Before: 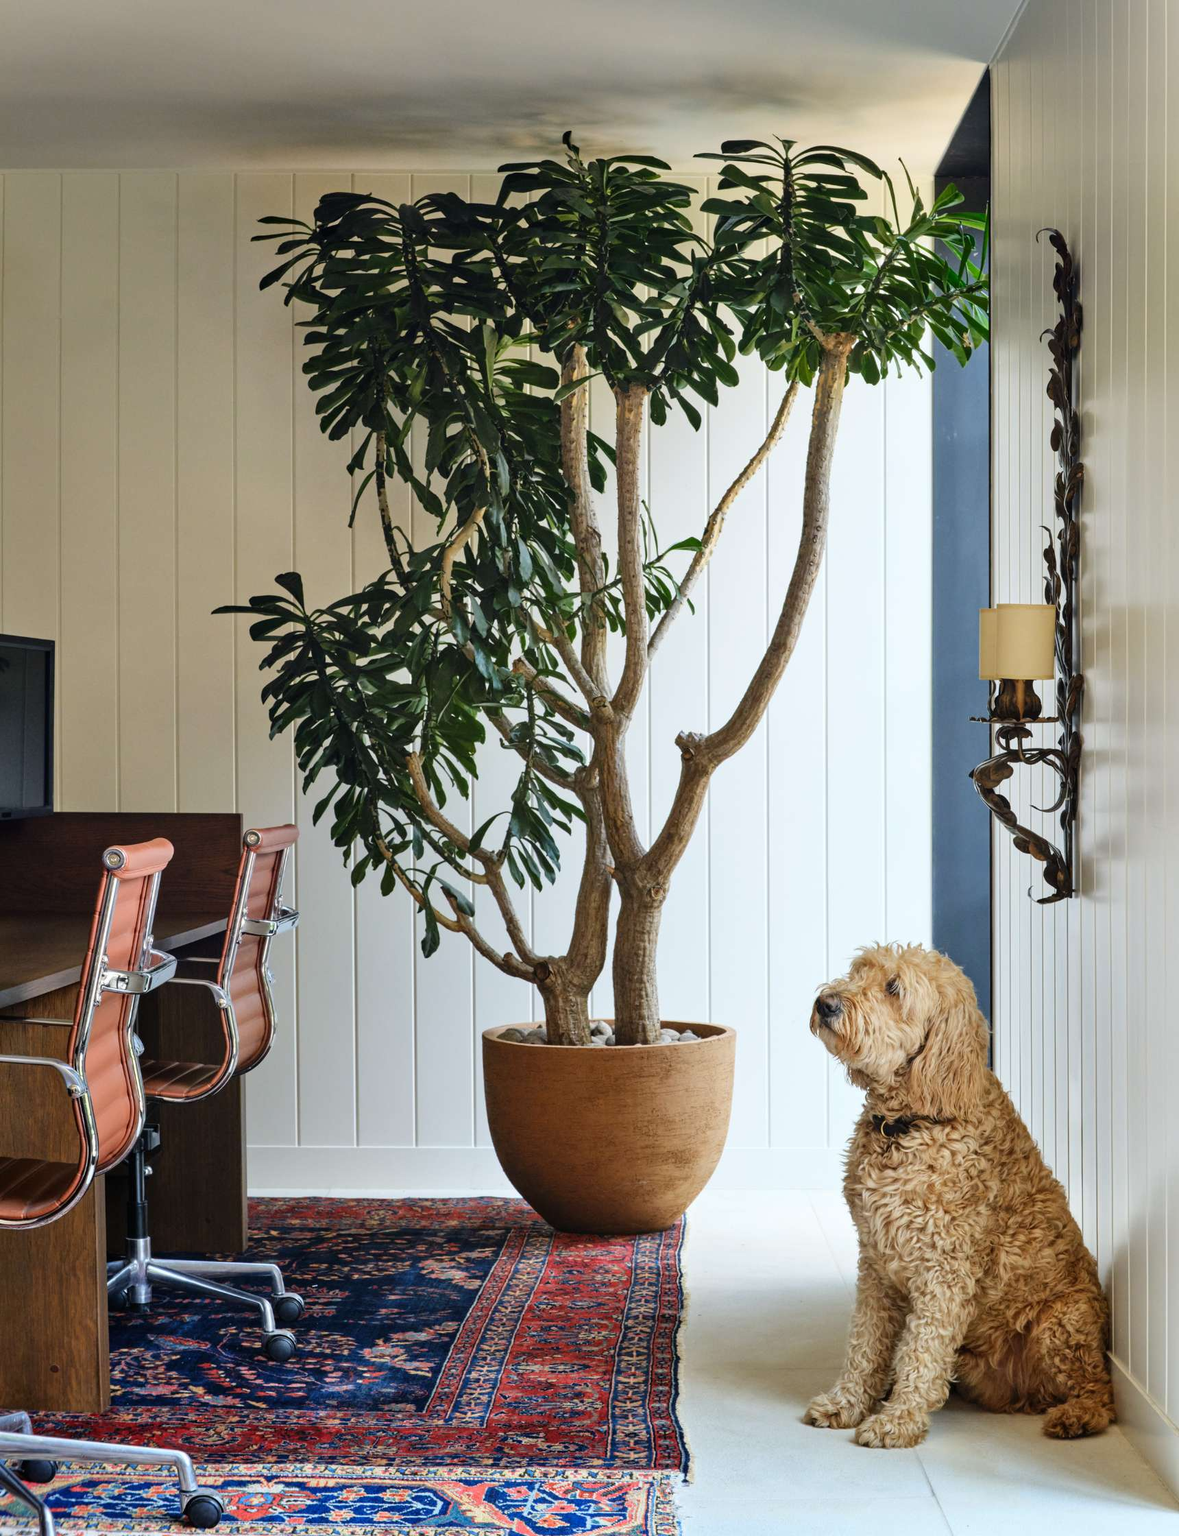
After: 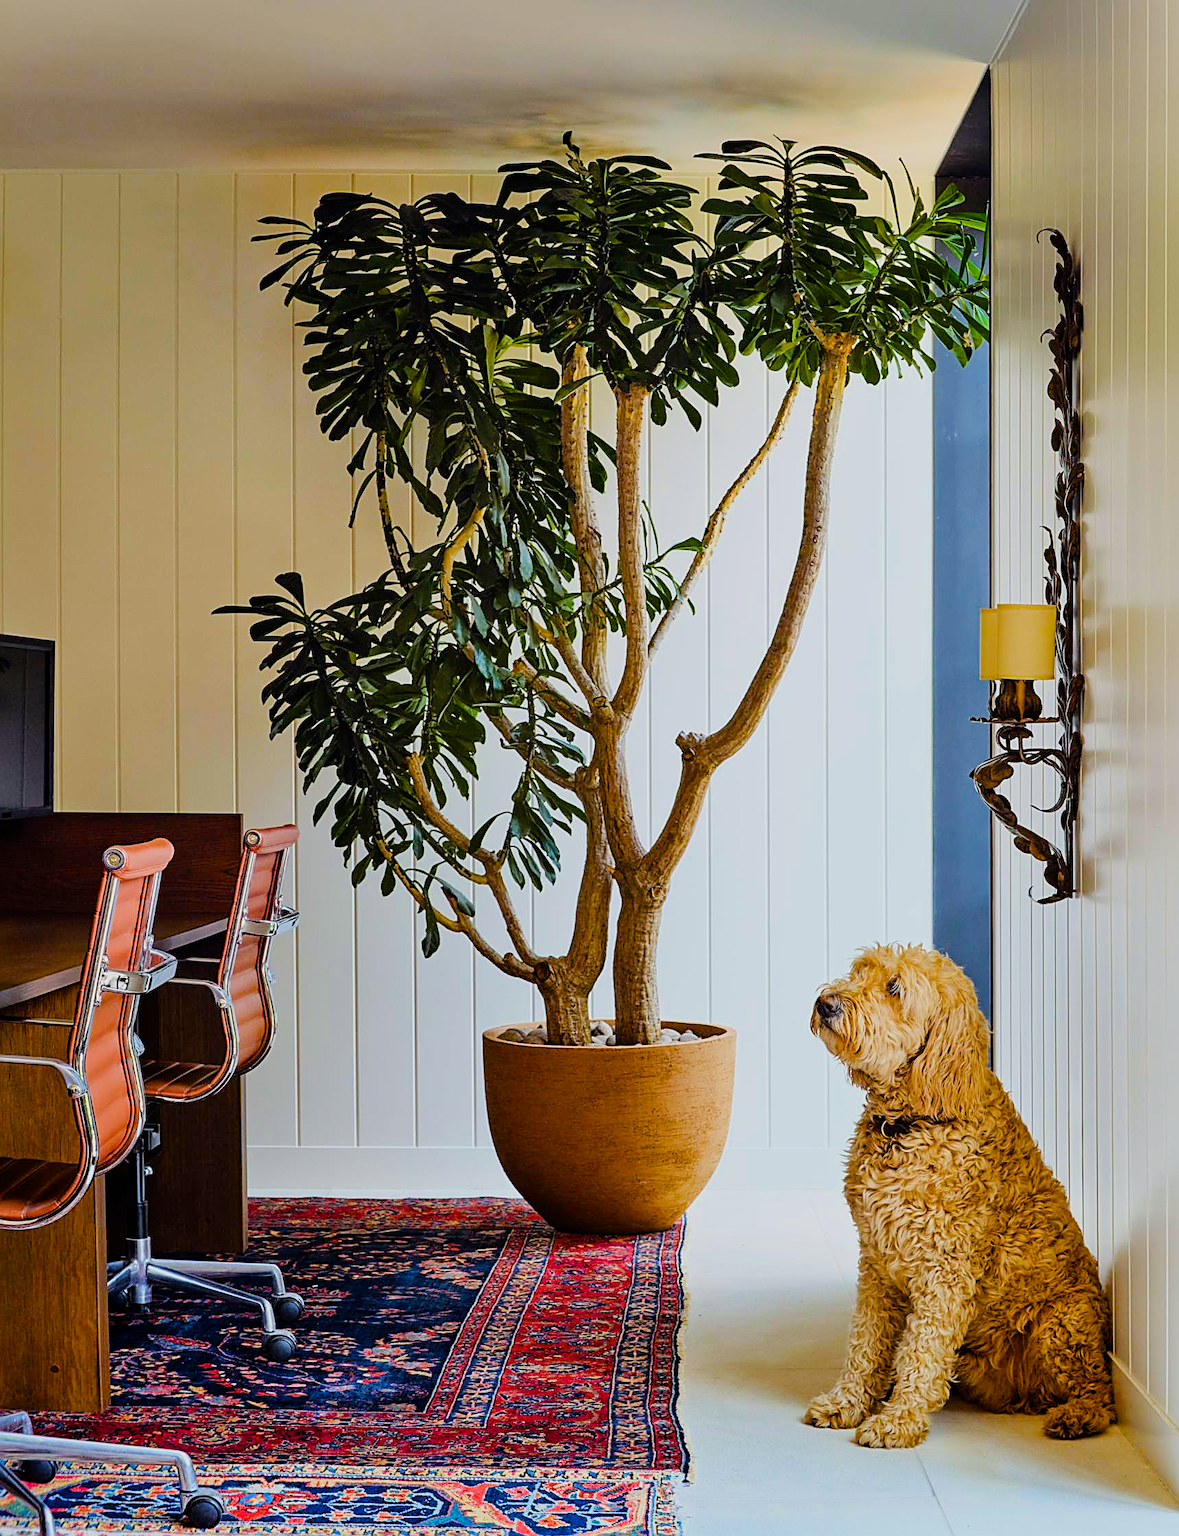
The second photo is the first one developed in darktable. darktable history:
exposure: exposure -0.154 EV, compensate highlight preservation false
filmic rgb: black relative exposure -7.65 EV, white relative exposure 4.56 EV, threshold 5.94 EV, hardness 3.61, enable highlight reconstruction true
color balance rgb: shadows lift › chroma 4.647%, shadows lift › hue 27.86°, highlights gain › chroma 0.227%, highlights gain › hue 331.56°, perceptual saturation grading › global saturation 36.057%, perceptual saturation grading › shadows 35.113%, perceptual brilliance grading › global brilliance 10.555%, global vibrance 34.635%
sharpen: amount 0.913
